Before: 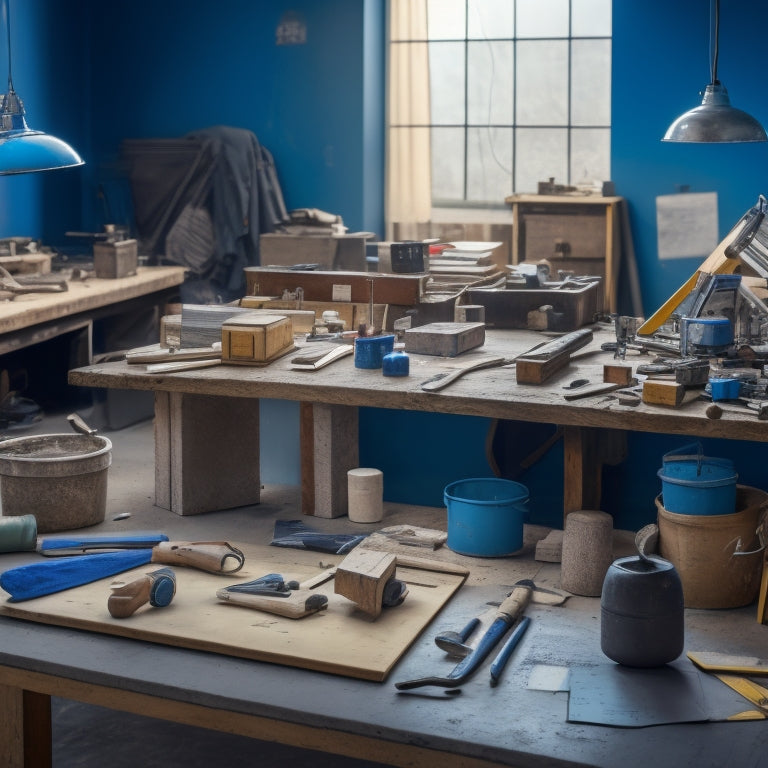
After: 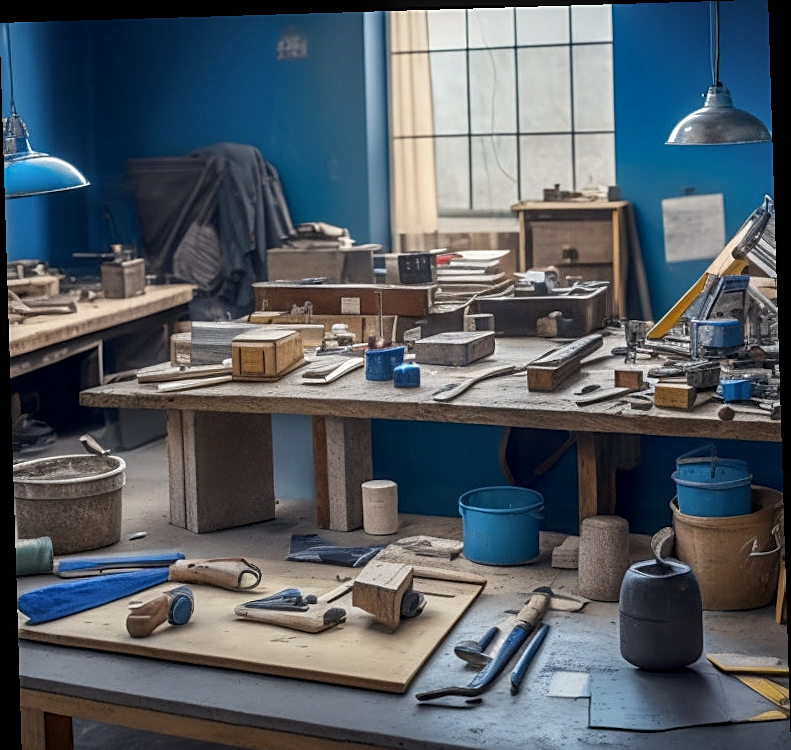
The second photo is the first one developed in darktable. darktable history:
local contrast: detail 130%
crop and rotate: top 0%, bottom 5.097%
rotate and perspective: rotation -1.75°, automatic cropping off
sharpen: on, module defaults
